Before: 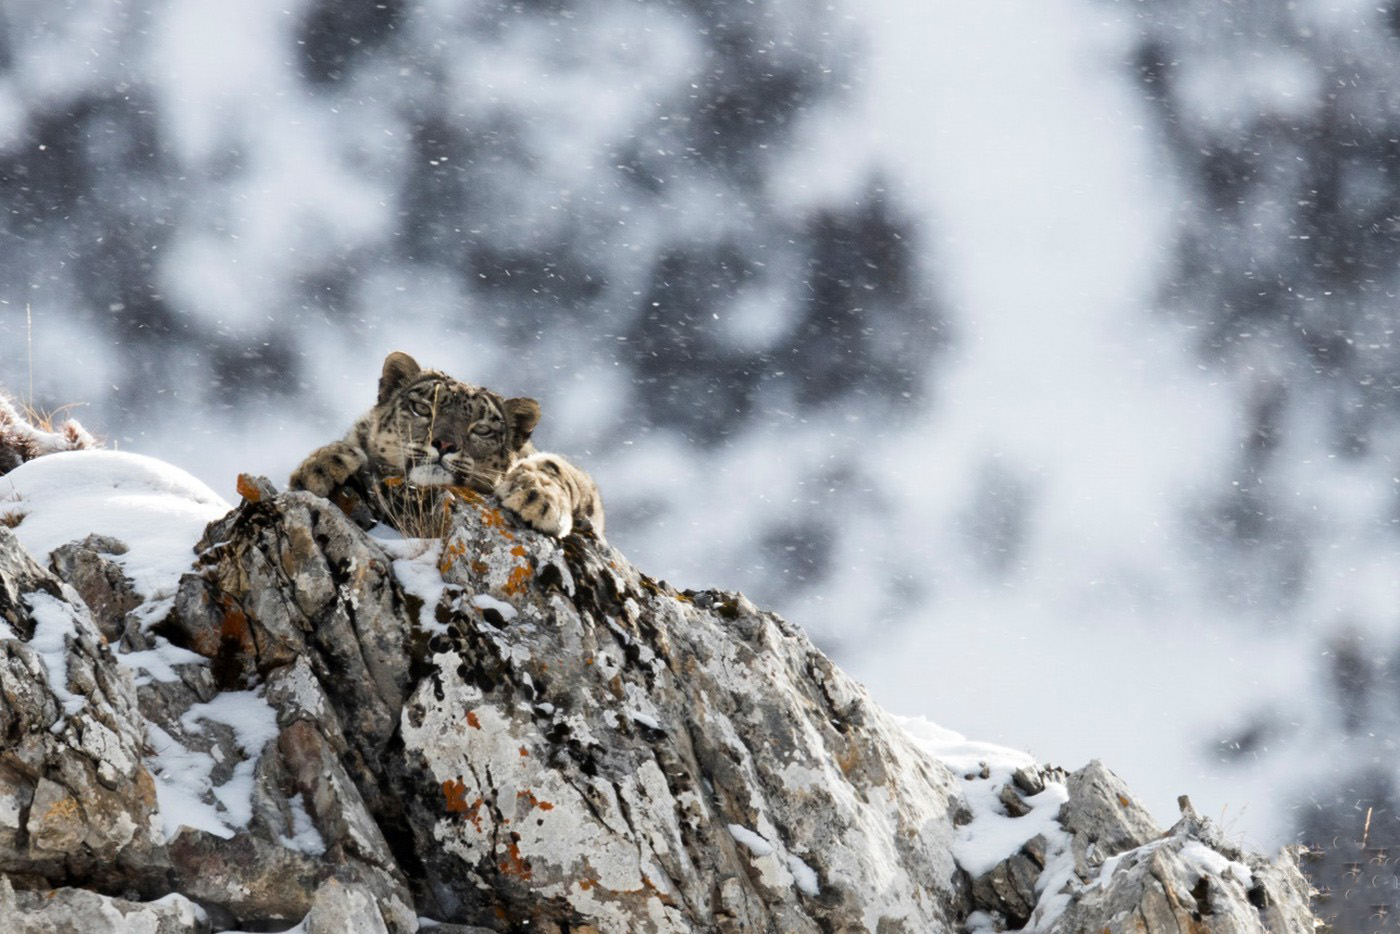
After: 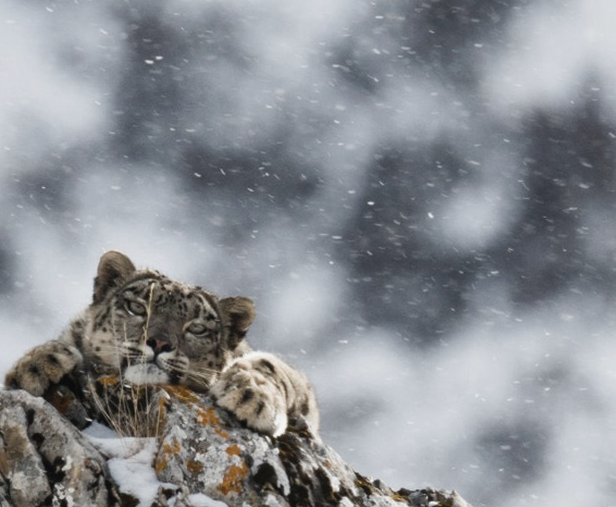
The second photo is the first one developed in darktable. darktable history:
color balance rgb: perceptual saturation grading › global saturation 20%, perceptual saturation grading › highlights -25.463%, perceptual saturation grading › shadows 25.764%
crop: left 20.422%, top 10.887%, right 35.566%, bottom 34.737%
contrast brightness saturation: contrast -0.063, saturation -0.398
